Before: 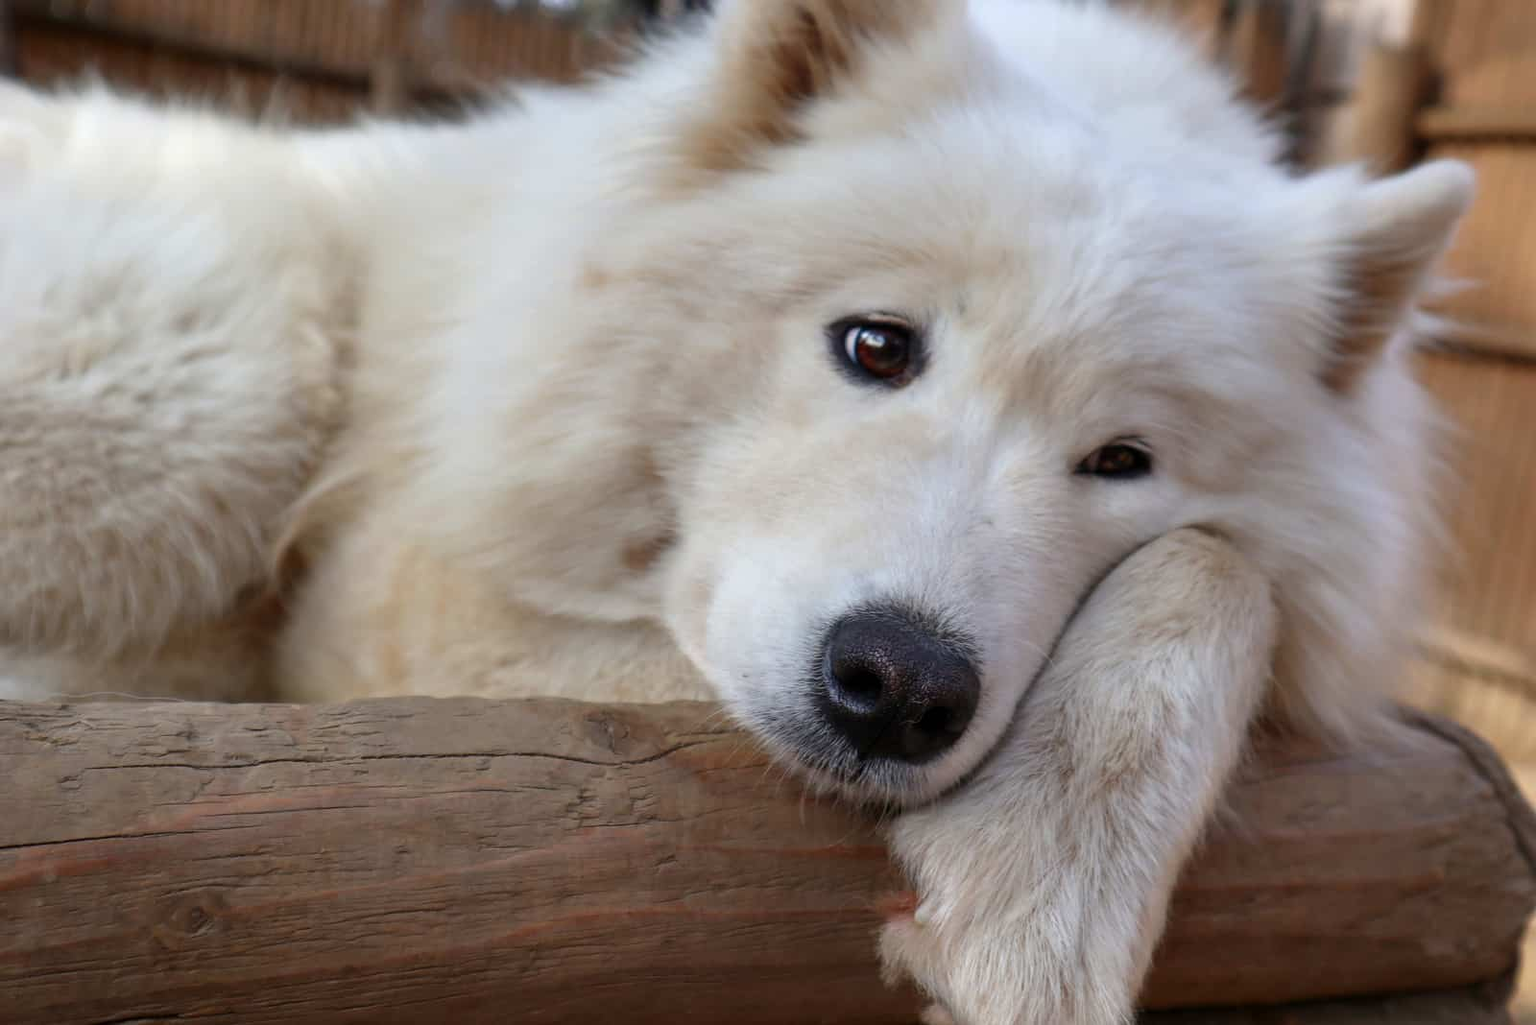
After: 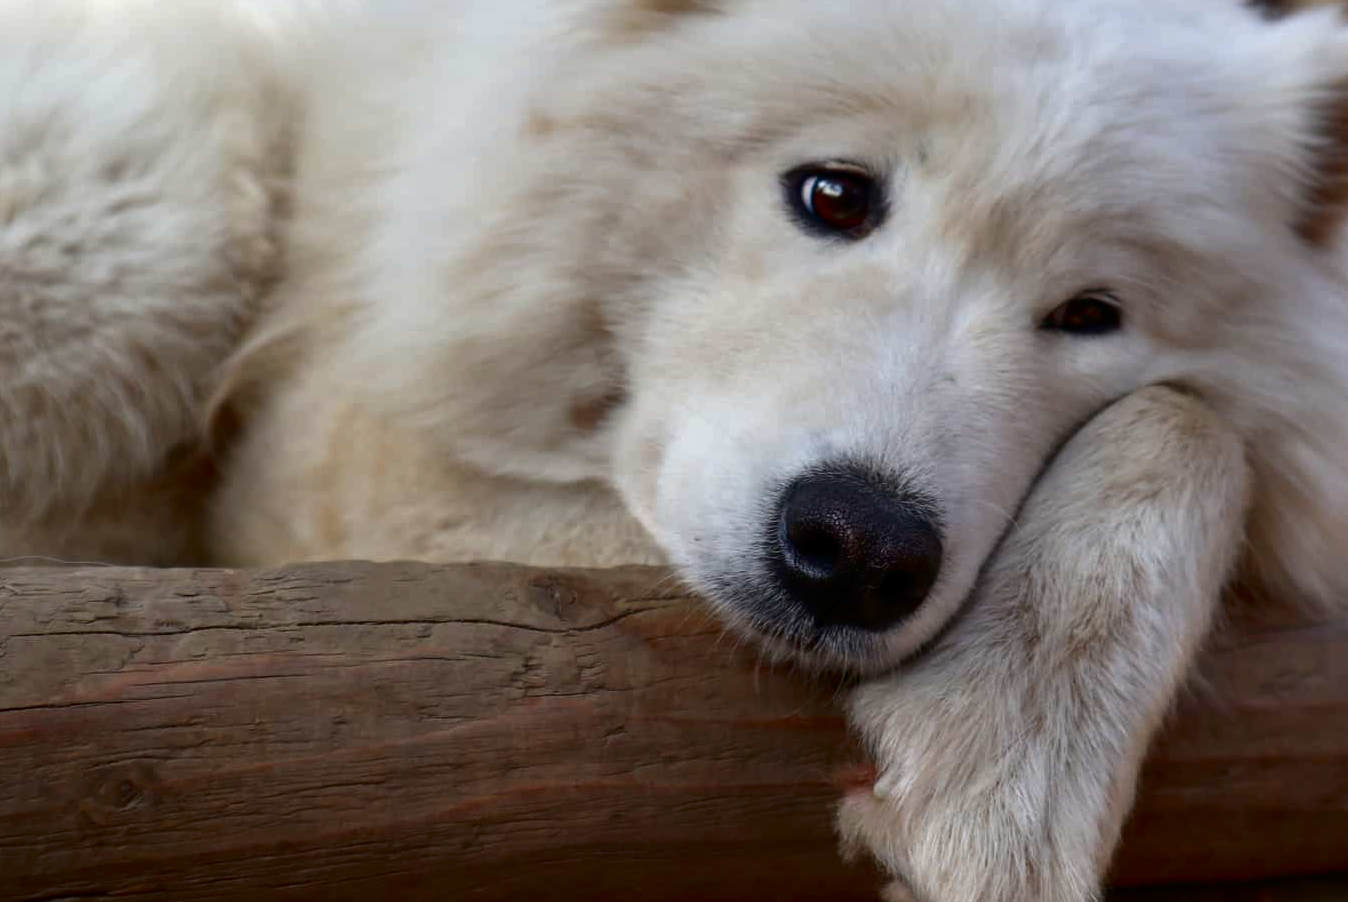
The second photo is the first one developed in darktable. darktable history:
crop and rotate: left 5.026%, top 15.496%, right 10.673%
tone curve: curves: ch0 [(0, 0) (0.153, 0.06) (1, 1)], color space Lab, independent channels, preserve colors none
